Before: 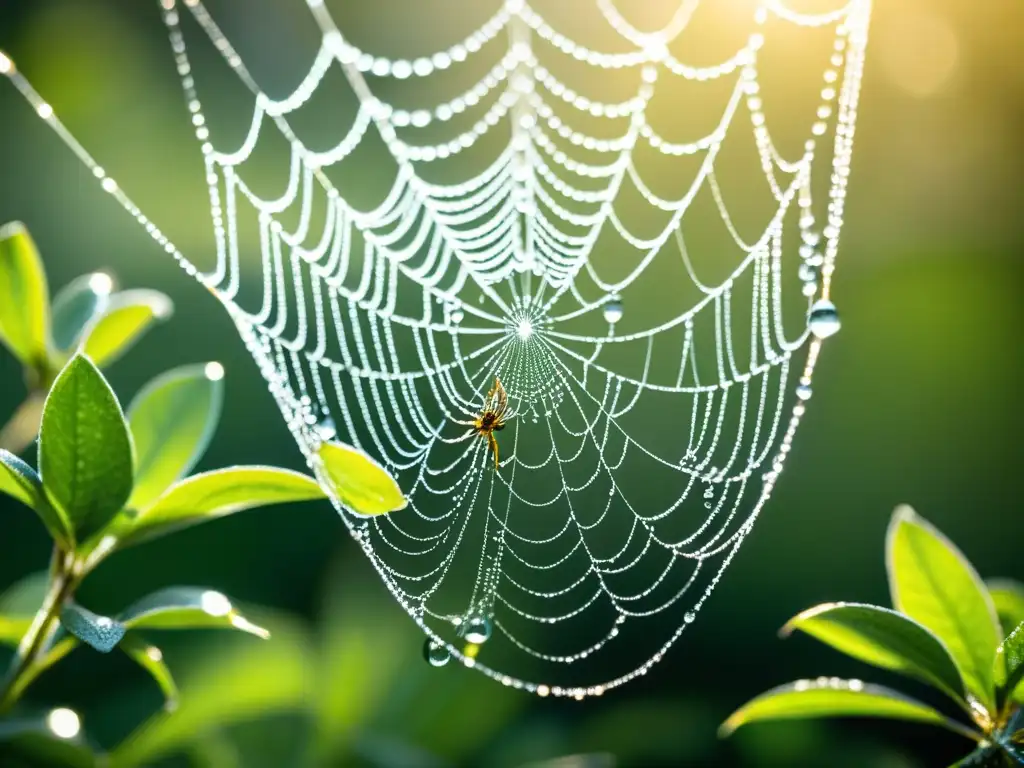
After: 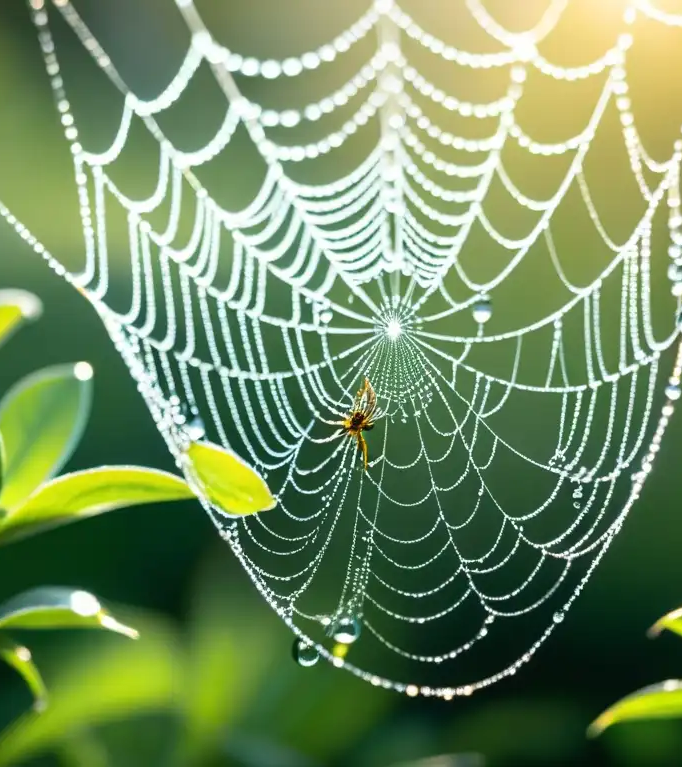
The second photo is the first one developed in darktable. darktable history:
crop and rotate: left 12.852%, right 20.462%
